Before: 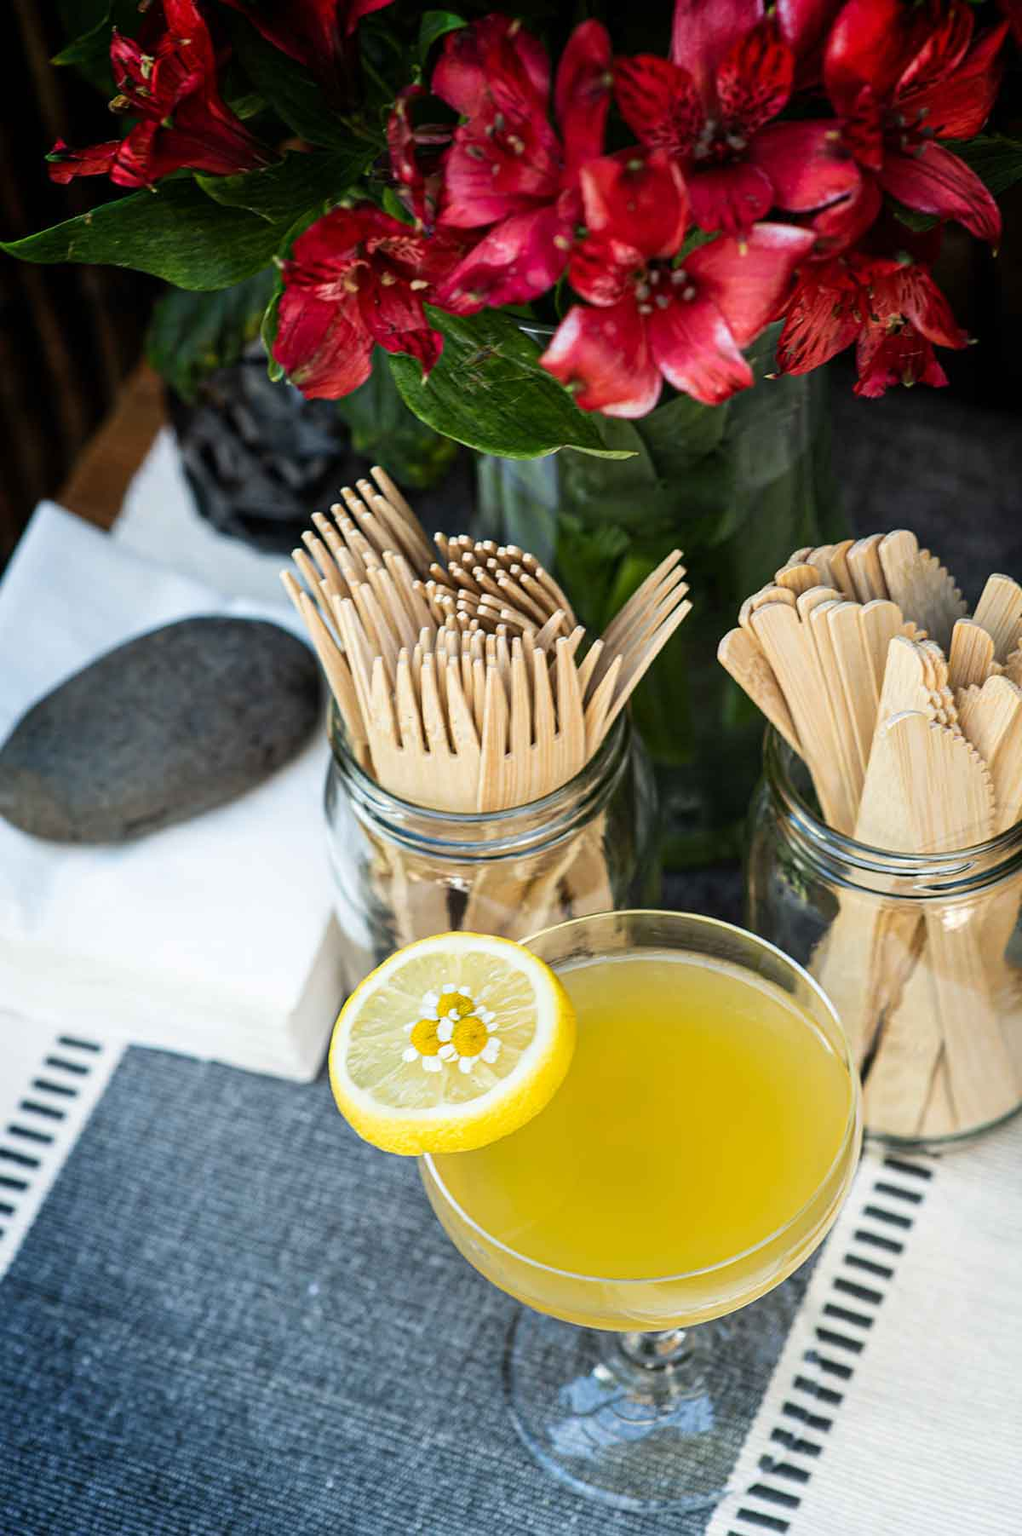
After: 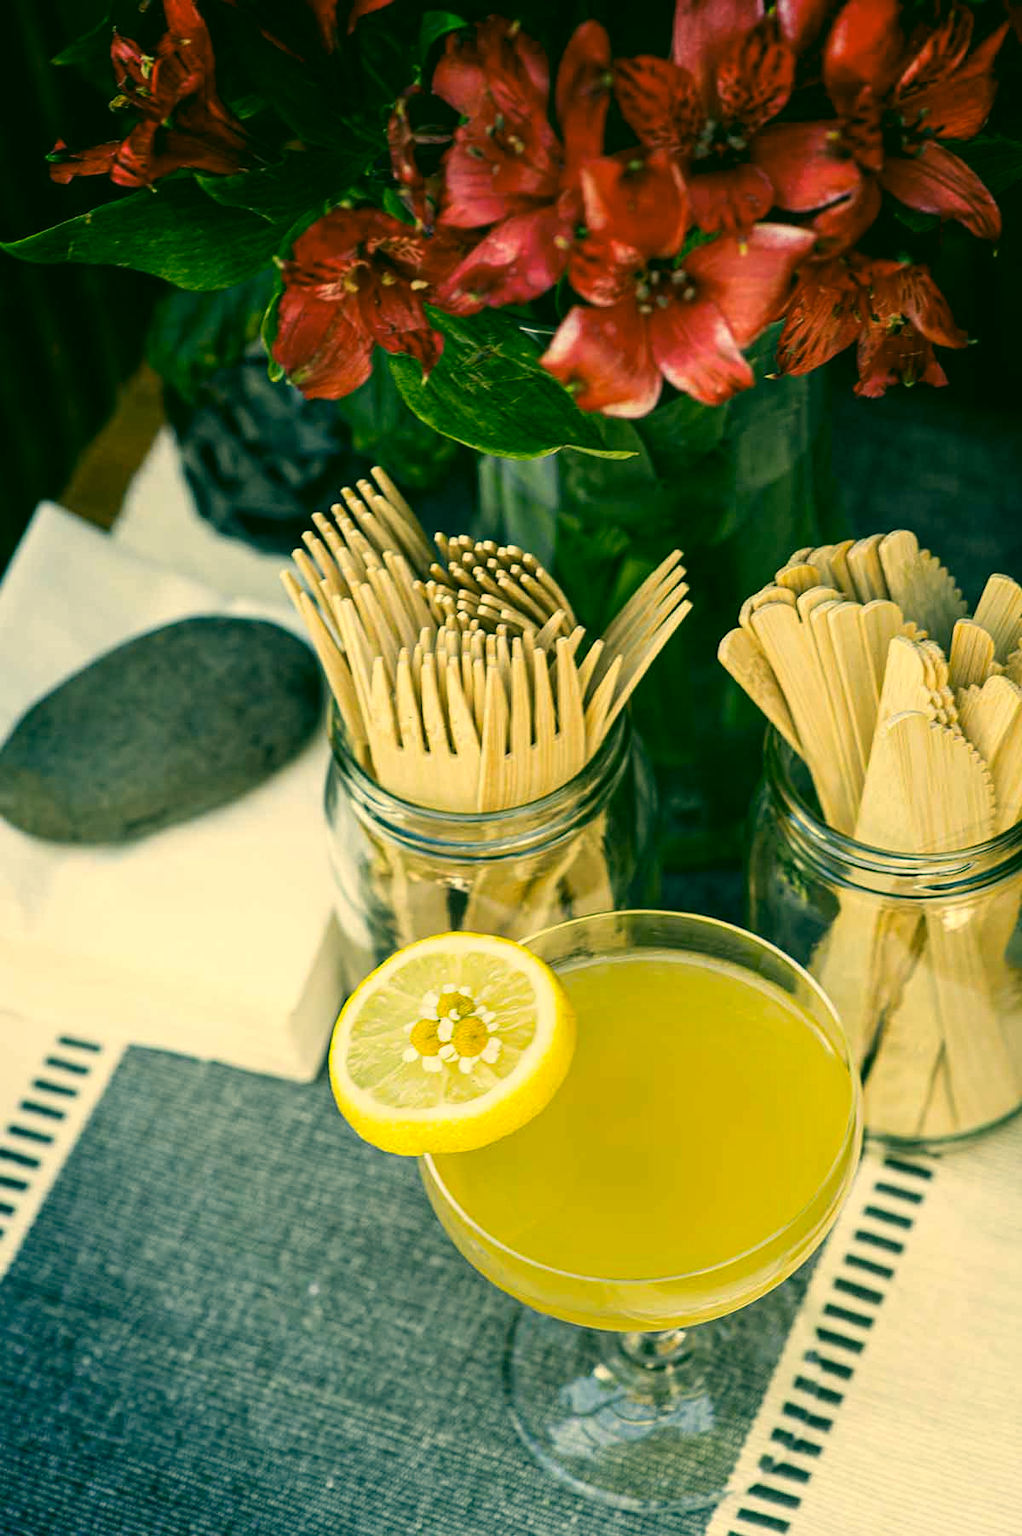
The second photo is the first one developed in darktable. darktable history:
color correction: highlights a* 5.67, highlights b* 33.78, shadows a* -26.46, shadows b* 4.01
